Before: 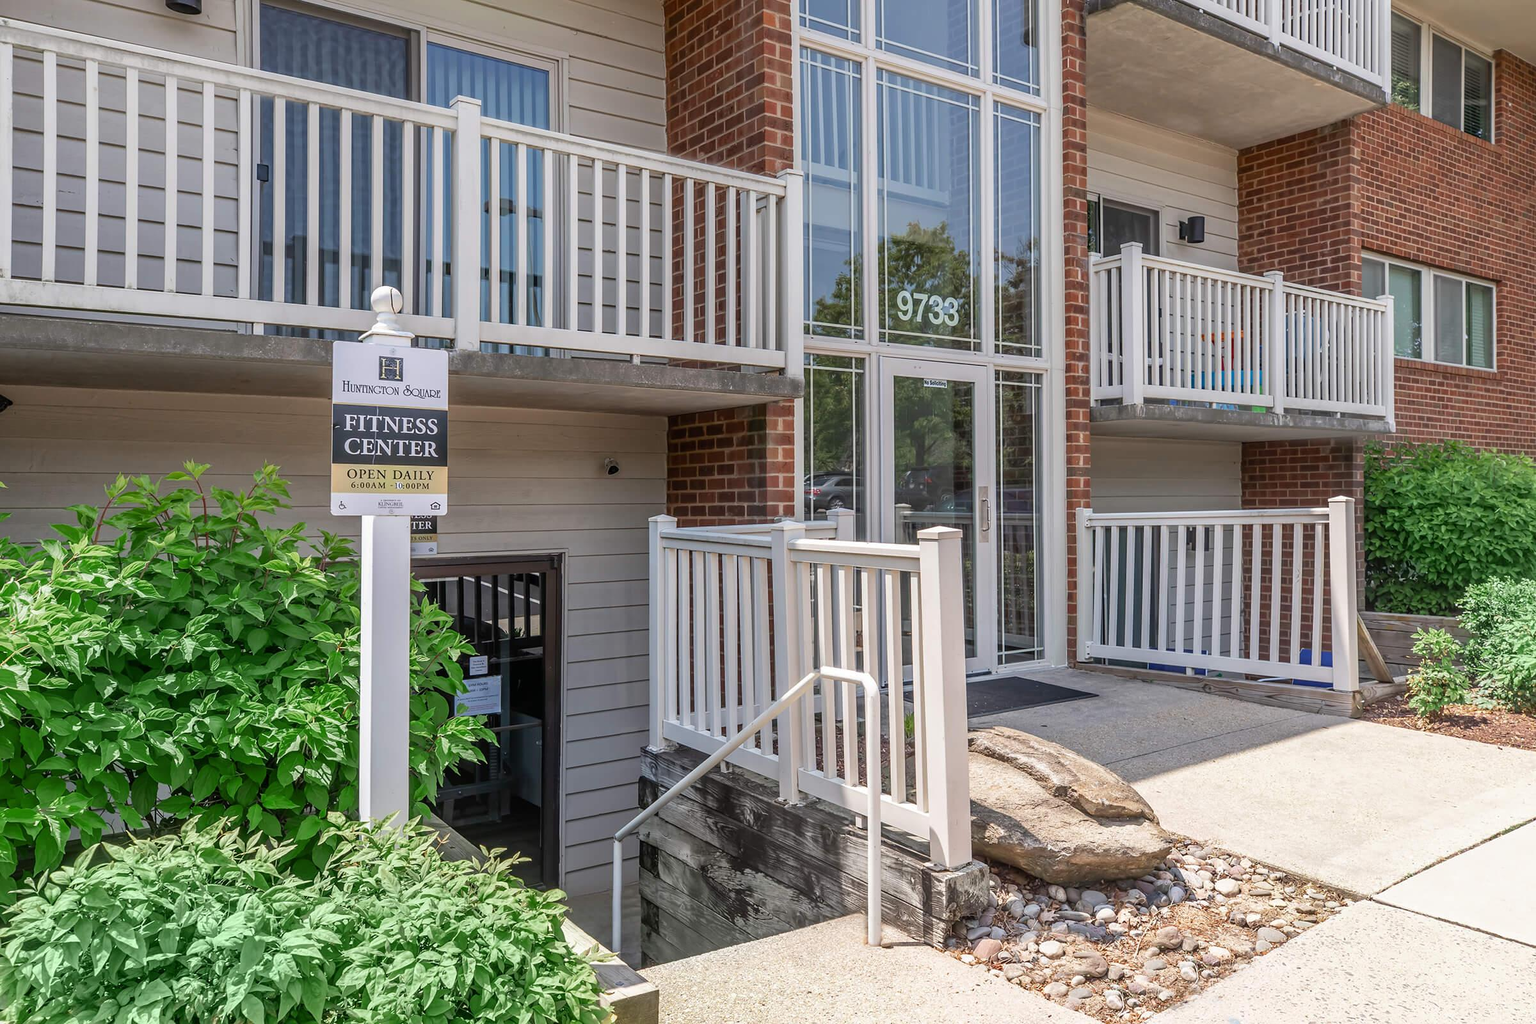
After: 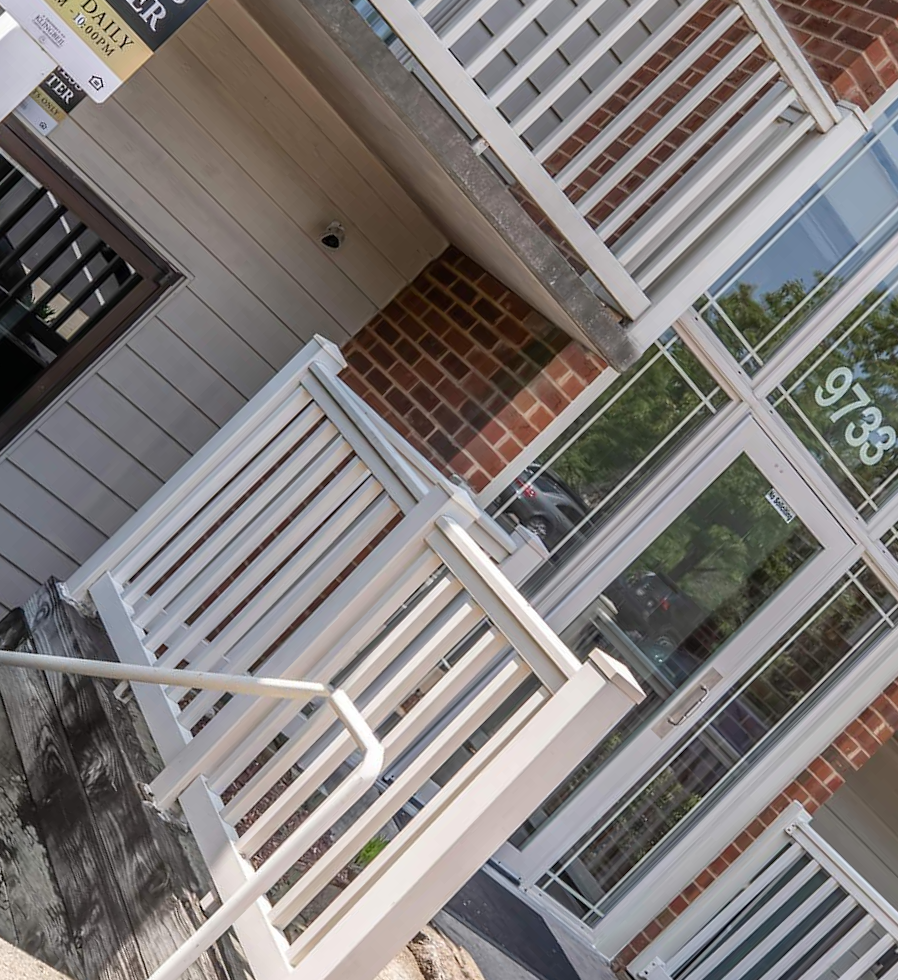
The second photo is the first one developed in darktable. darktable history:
crop and rotate: angle -45.55°, top 16.203%, right 0.916%, bottom 11.741%
